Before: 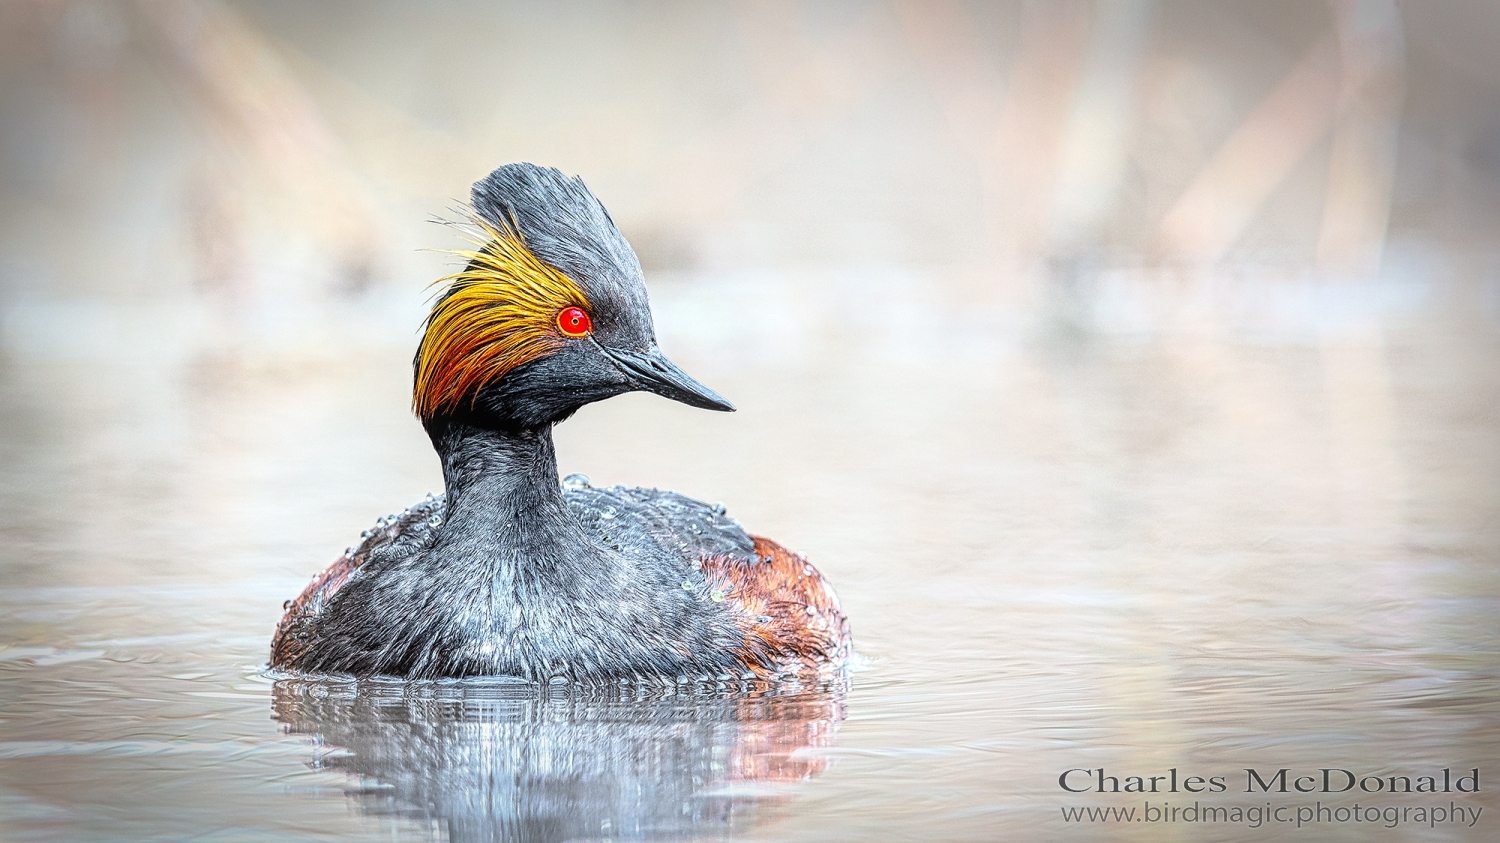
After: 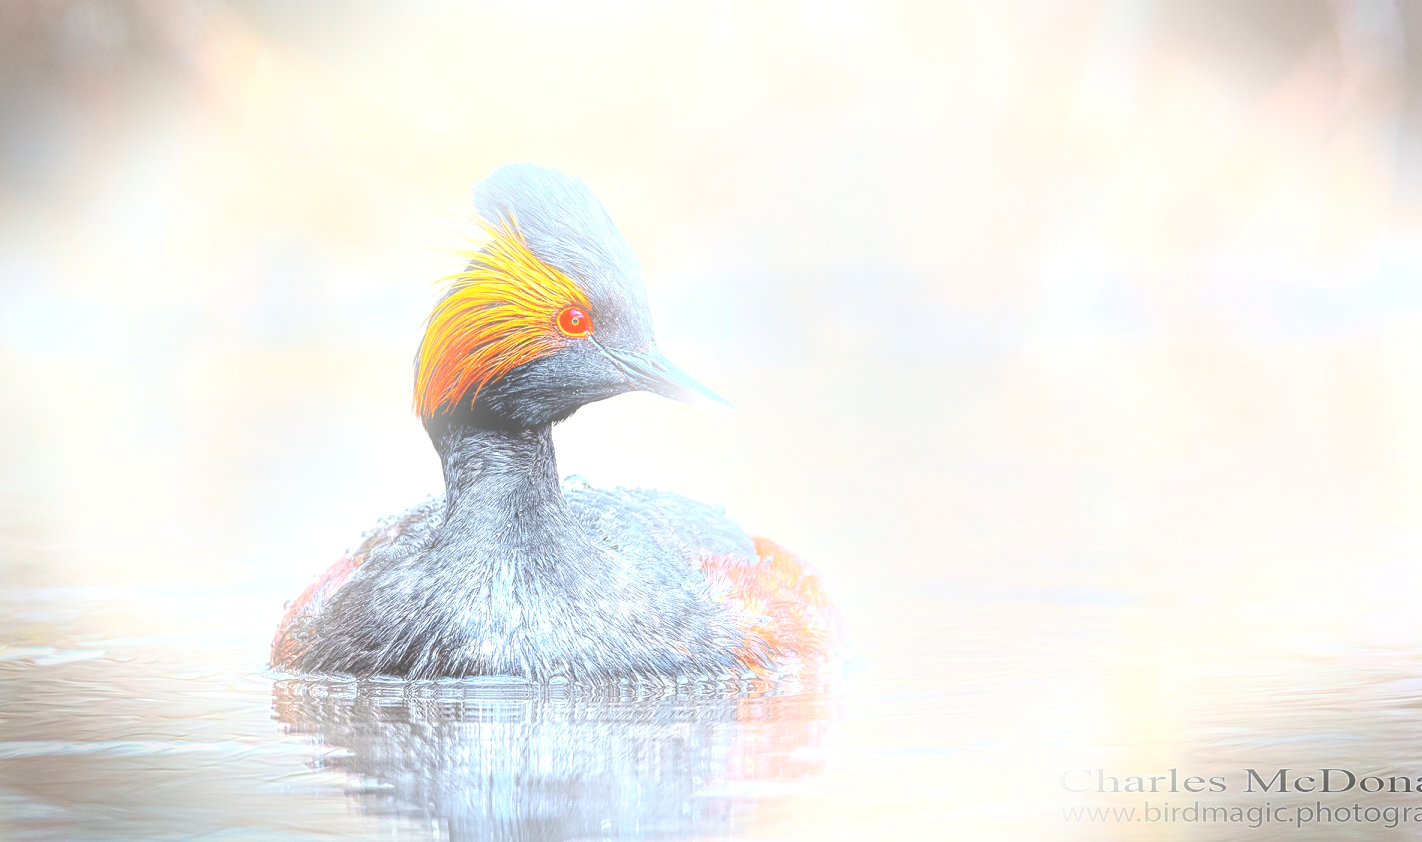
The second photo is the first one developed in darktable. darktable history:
exposure: exposure 0.556 EV, compensate highlight preservation false
bloom: size 16%, threshold 98%, strength 20%
tone equalizer: on, module defaults
crop and rotate: right 5.167%
